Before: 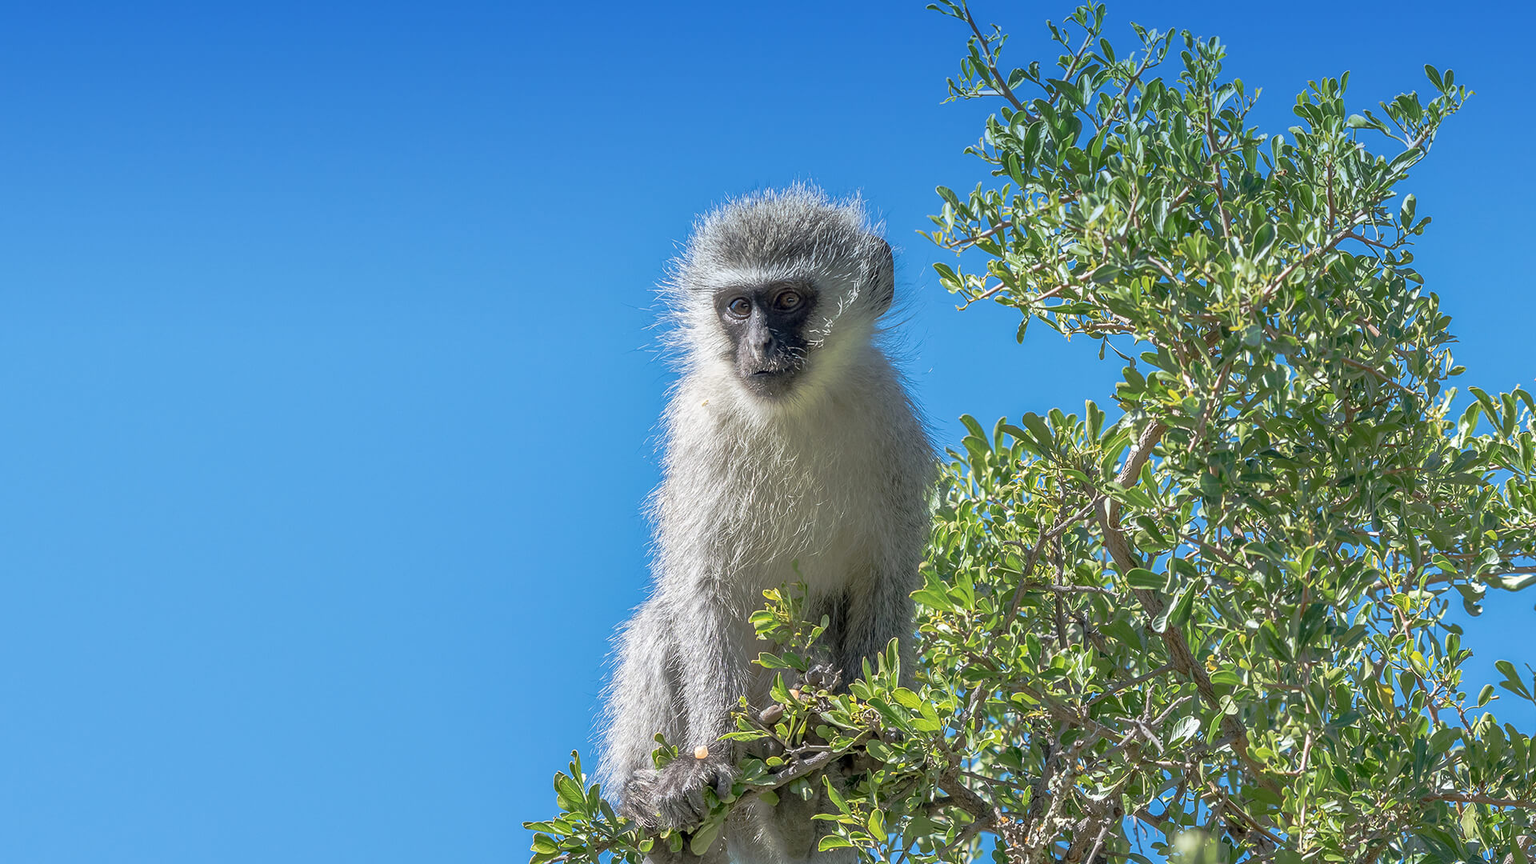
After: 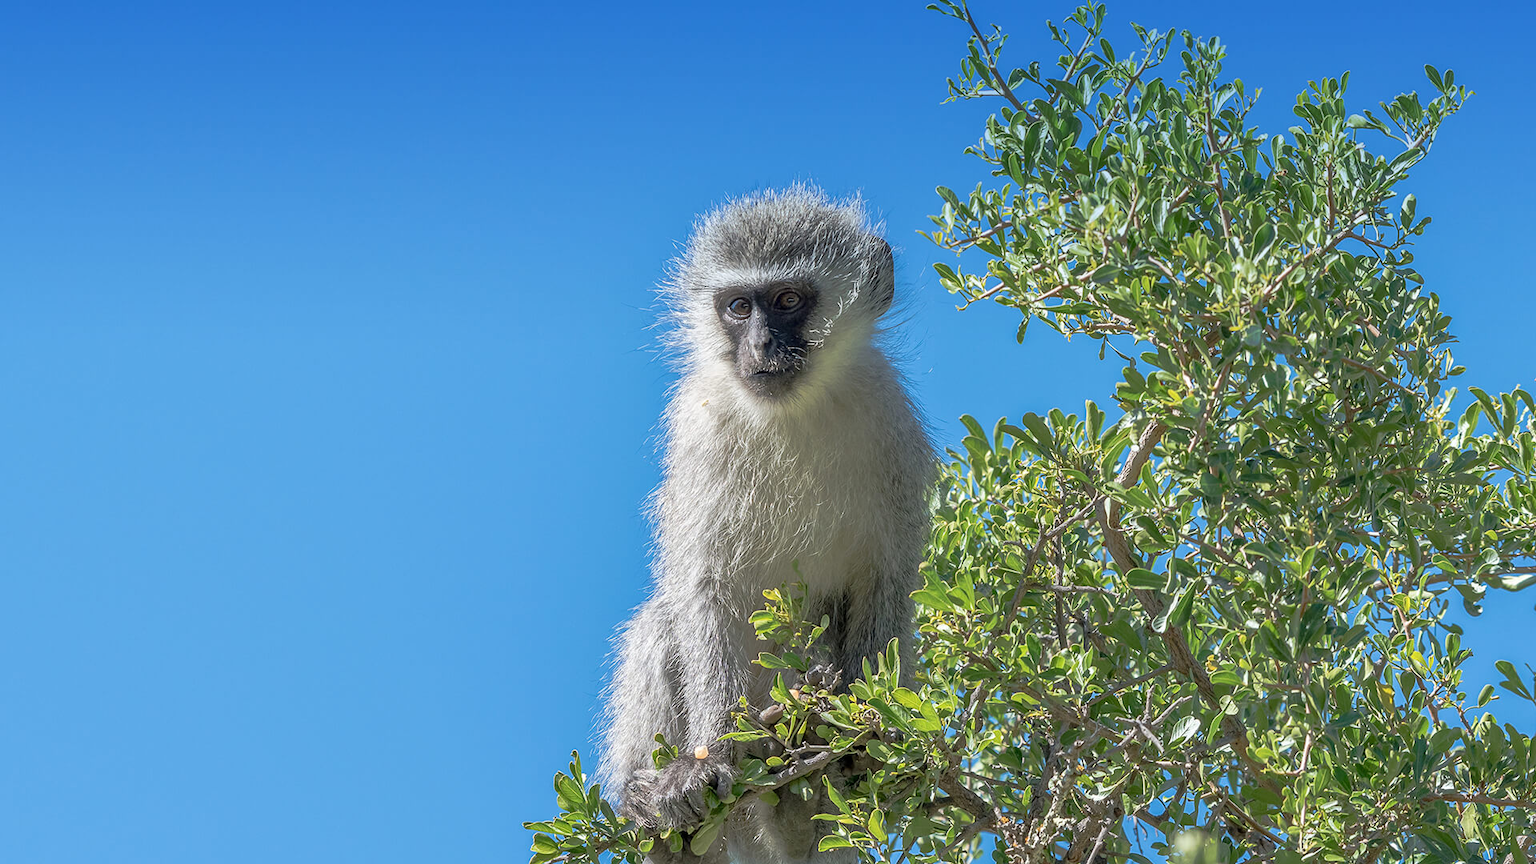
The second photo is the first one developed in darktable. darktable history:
color calibration: illuminant same as pipeline (D50), adaptation none (bypass)
